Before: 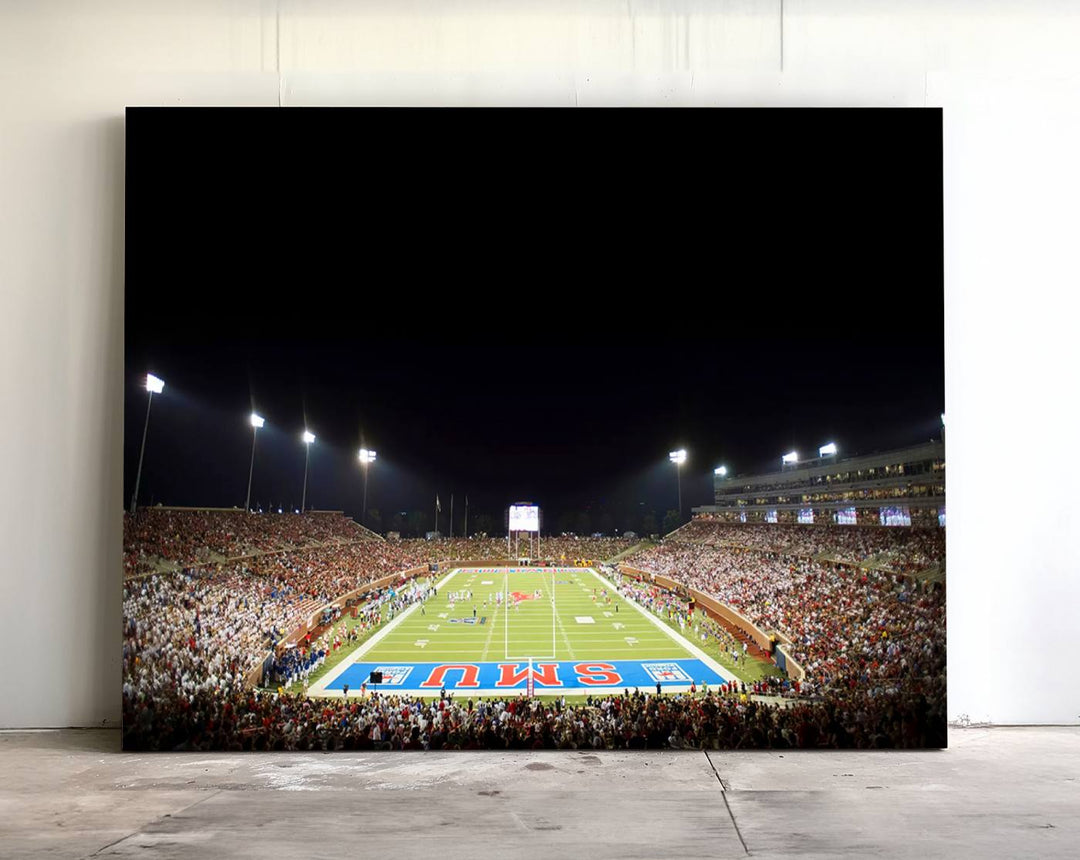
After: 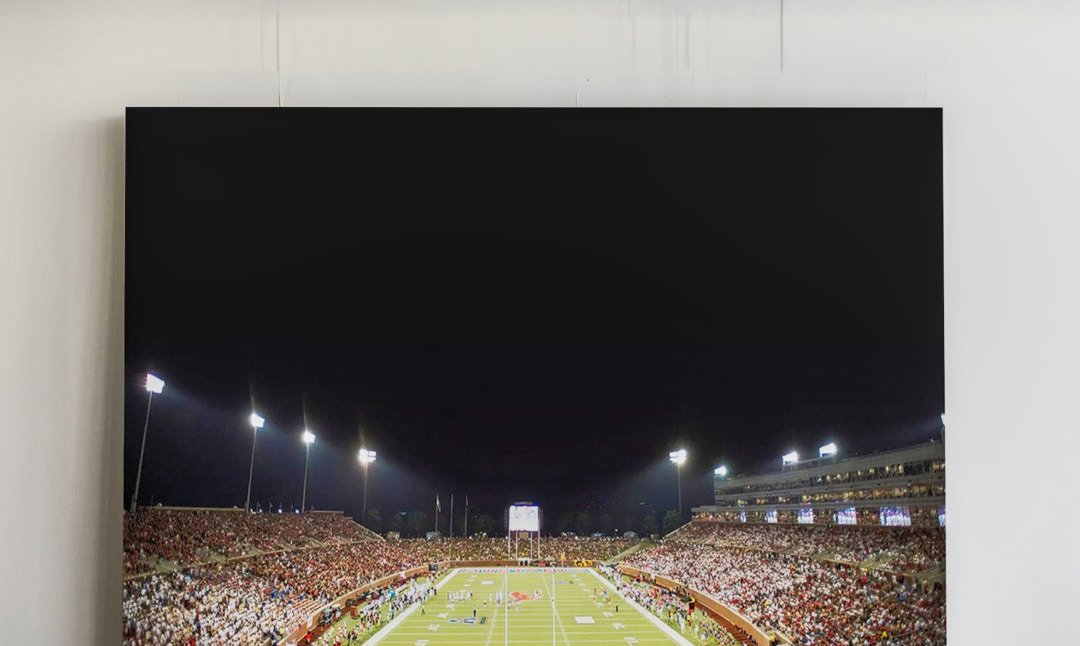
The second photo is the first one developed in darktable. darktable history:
tone equalizer: -8 EV 0.214 EV, -7 EV 0.429 EV, -6 EV 0.411 EV, -5 EV 0.261 EV, -3 EV -0.256 EV, -2 EV -0.409 EV, -1 EV -0.398 EV, +0 EV -0.231 EV, mask exposure compensation -0.501 EV
local contrast: on, module defaults
crop: bottom 24.768%
tone curve: curves: ch0 [(0, 0.026) (0.181, 0.223) (0.405, 0.46) (0.456, 0.528) (0.634, 0.728) (0.877, 0.89) (0.984, 0.935)]; ch1 [(0, 0) (0.443, 0.43) (0.492, 0.488) (0.566, 0.579) (0.595, 0.625) (0.65, 0.657) (0.696, 0.725) (1, 1)]; ch2 [(0, 0) (0.33, 0.301) (0.421, 0.443) (0.447, 0.489) (0.495, 0.494) (0.537, 0.57) (0.586, 0.591) (0.663, 0.686) (1, 1)], preserve colors none
